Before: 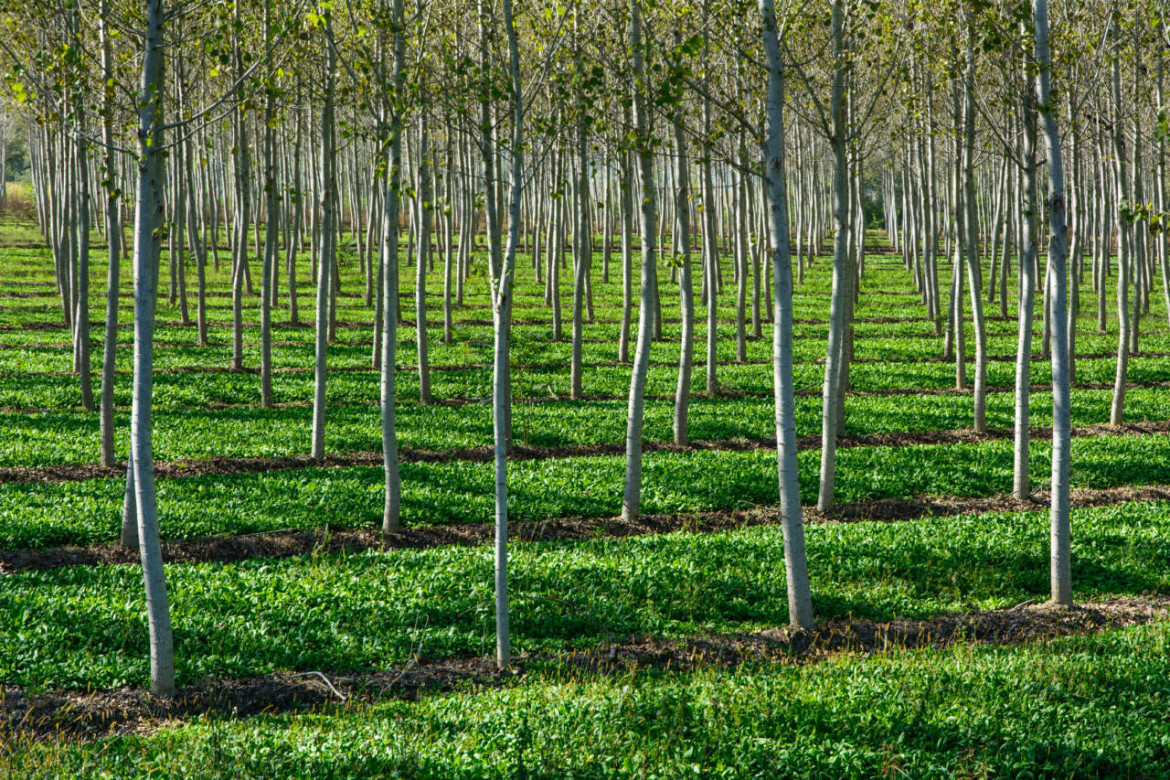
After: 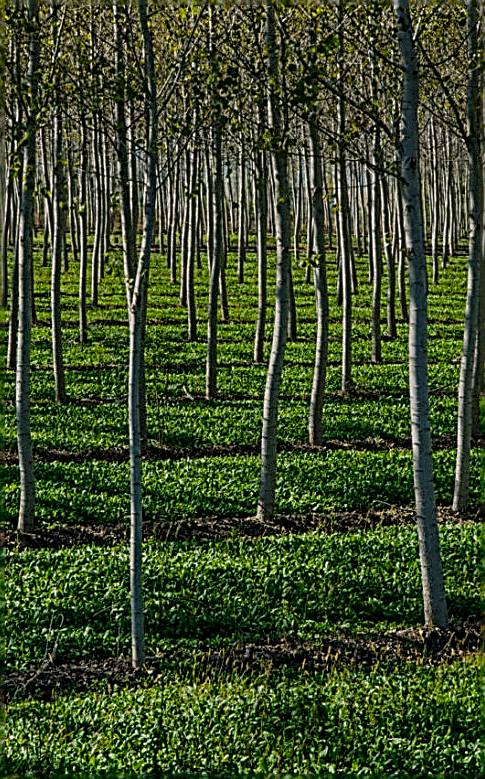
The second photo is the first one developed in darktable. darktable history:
crop: left 31.244%, right 27.228%
local contrast: on, module defaults
sharpen: amount 1.998
color balance rgb: highlights gain › chroma 1.343%, highlights gain › hue 56.64°, linear chroma grading › shadows -9.576%, linear chroma grading › global chroma 20.286%, perceptual saturation grading › global saturation 0.616%, perceptual brilliance grading › global brilliance -48.062%, global vibrance 9.892%, contrast 15.225%, saturation formula JzAzBz (2021)
